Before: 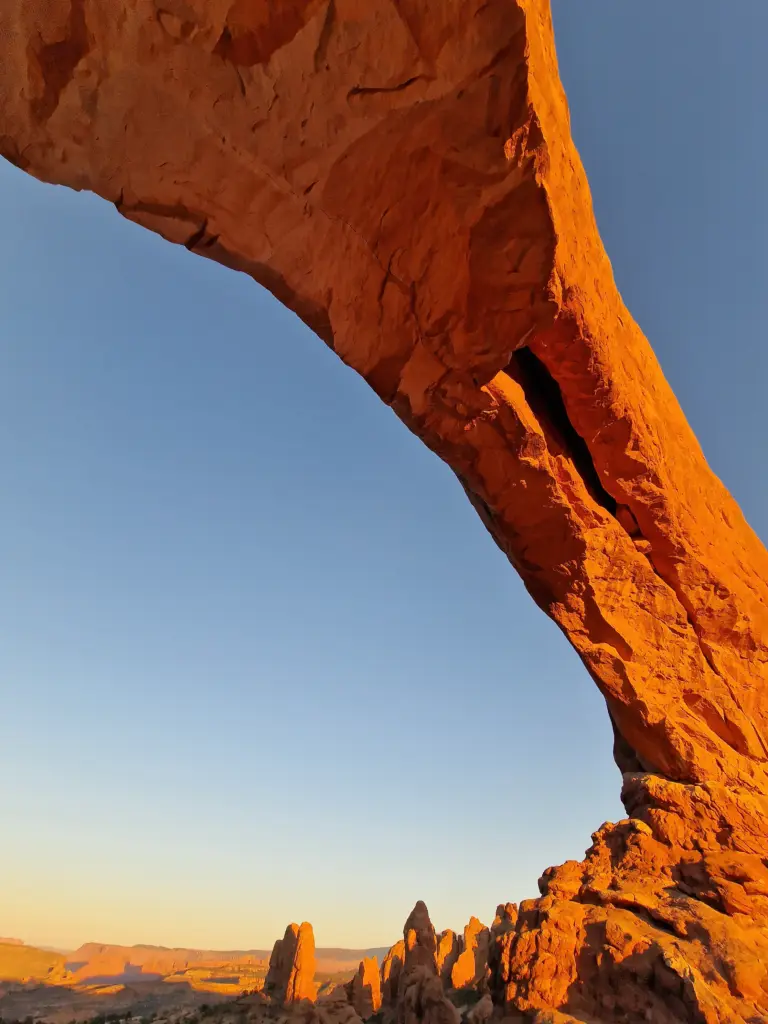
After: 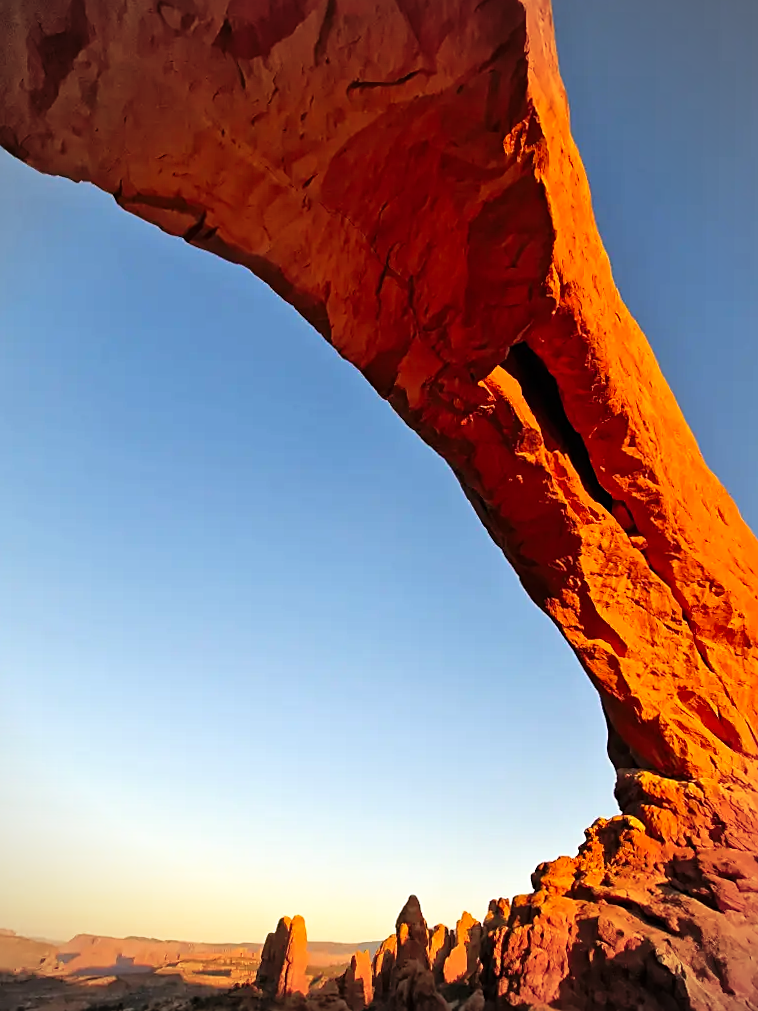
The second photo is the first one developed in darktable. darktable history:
sharpen: on, module defaults
tone curve: curves: ch0 [(0, 0) (0.003, 0.002) (0.011, 0.006) (0.025, 0.014) (0.044, 0.025) (0.069, 0.039) (0.1, 0.056) (0.136, 0.082) (0.177, 0.116) (0.224, 0.163) (0.277, 0.233) (0.335, 0.311) (0.399, 0.396) (0.468, 0.488) (0.543, 0.588) (0.623, 0.695) (0.709, 0.809) (0.801, 0.912) (0.898, 0.997) (1, 1)], preserve colors none
crop and rotate: angle -0.513°
vignetting: center (0, 0.008)
